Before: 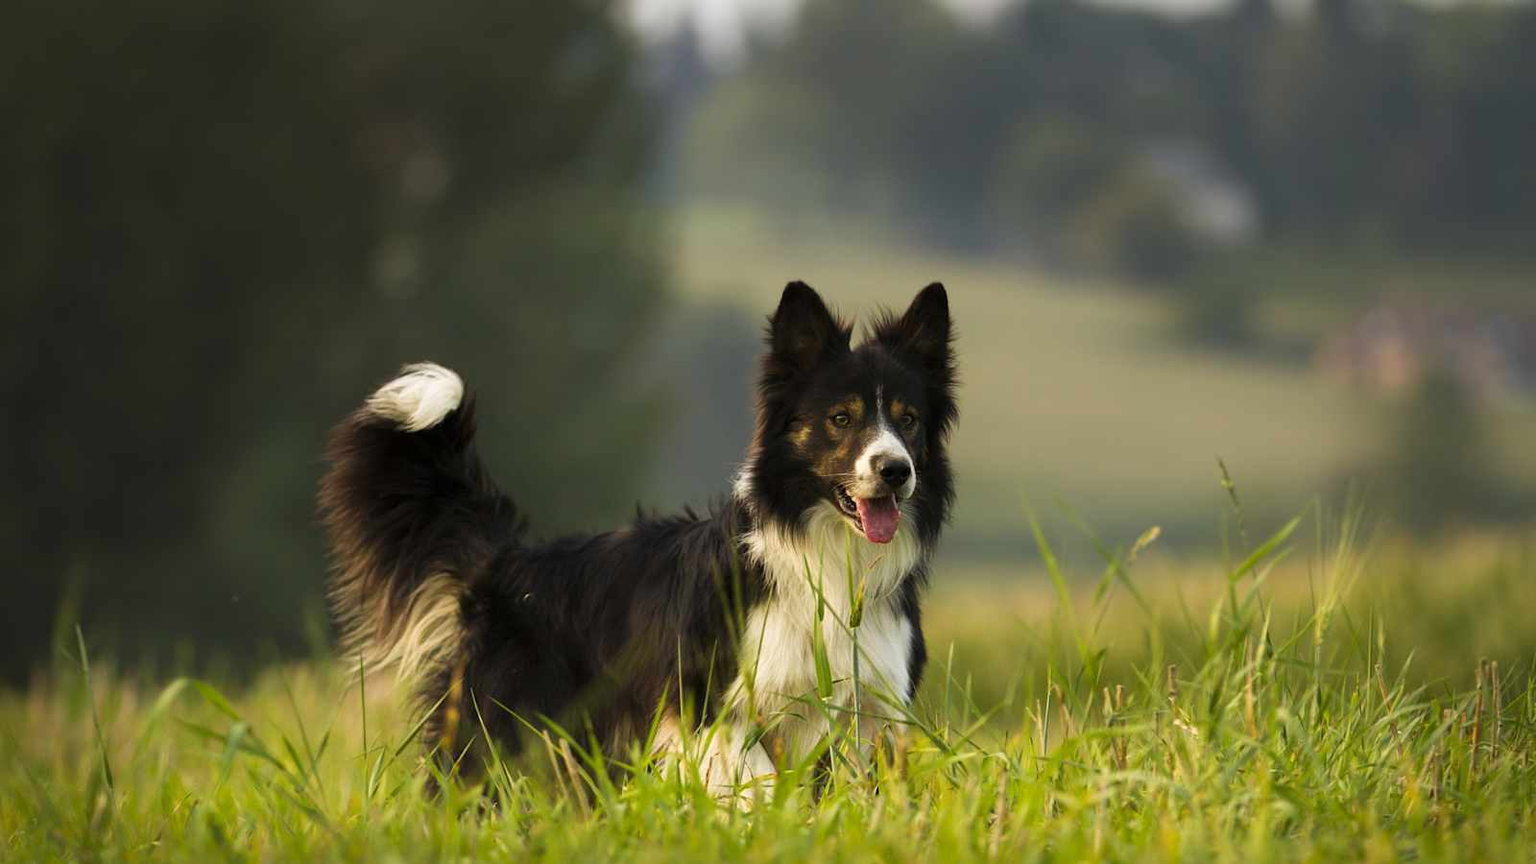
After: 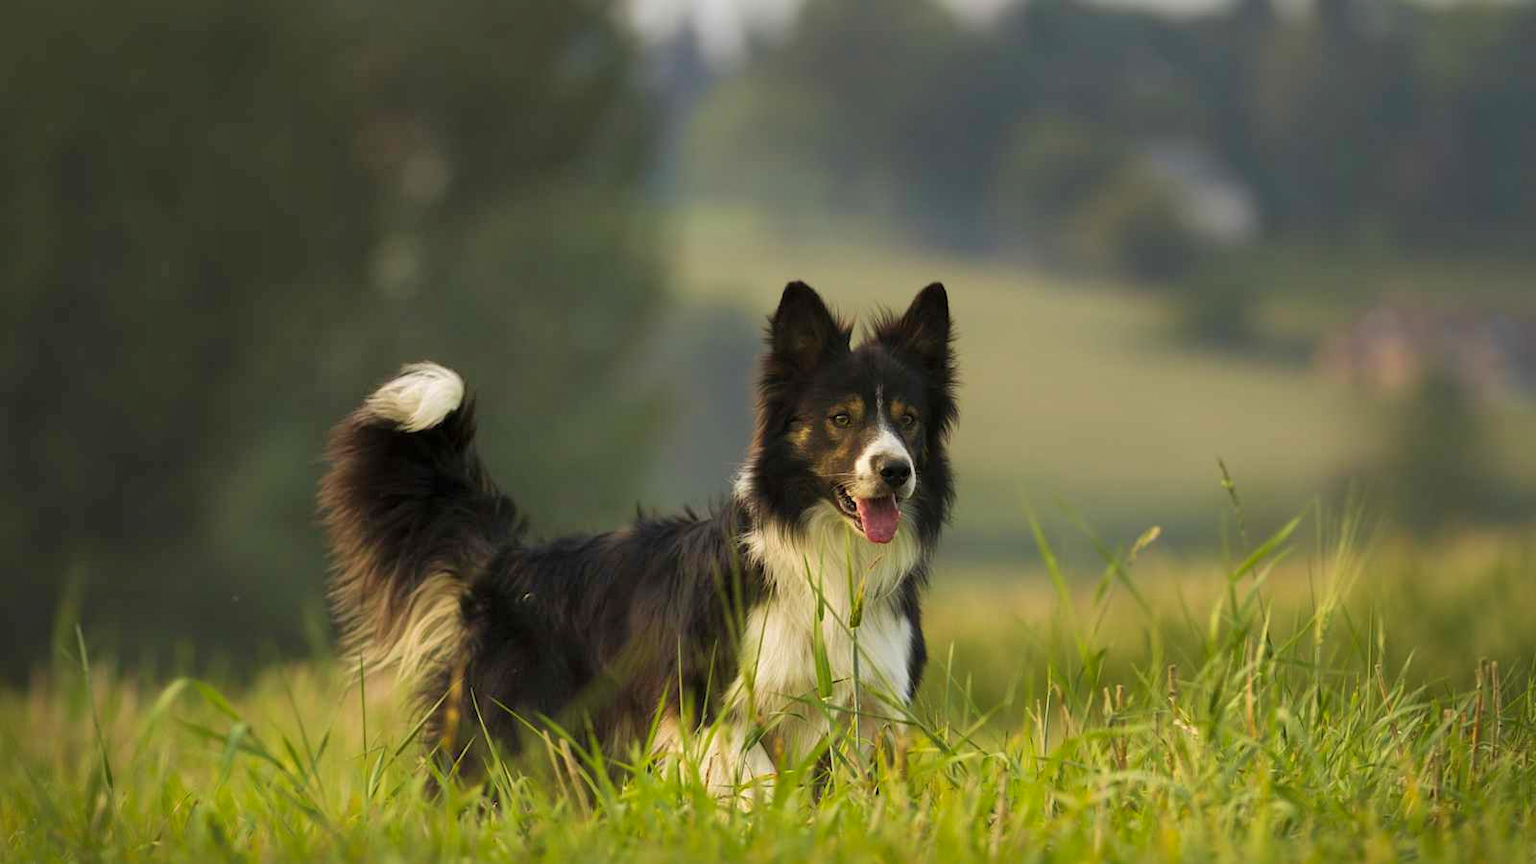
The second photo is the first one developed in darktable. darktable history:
shadows and highlights: on, module defaults
velvia: strength 15.42%
